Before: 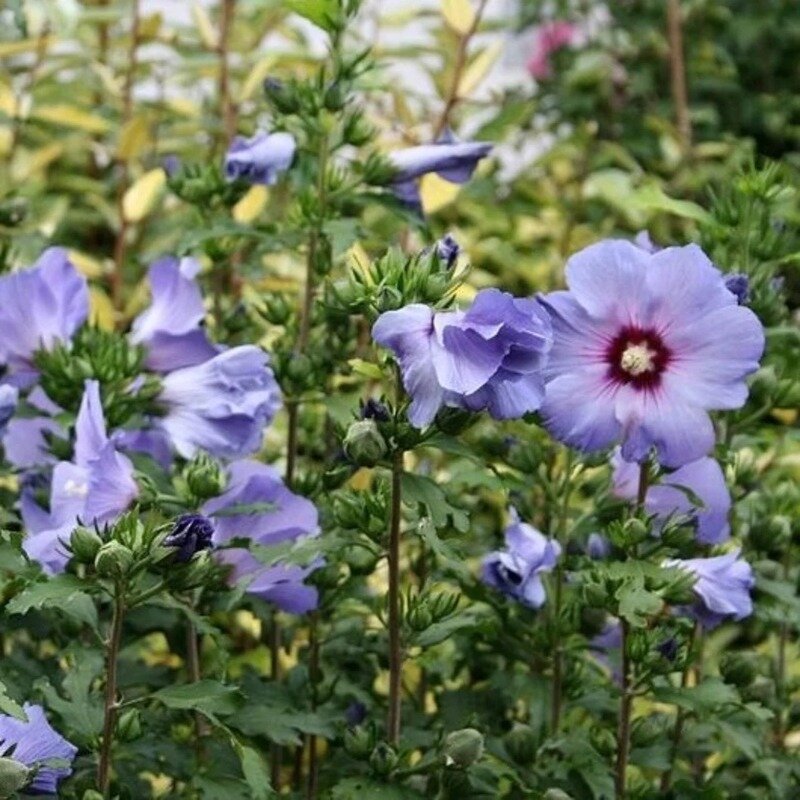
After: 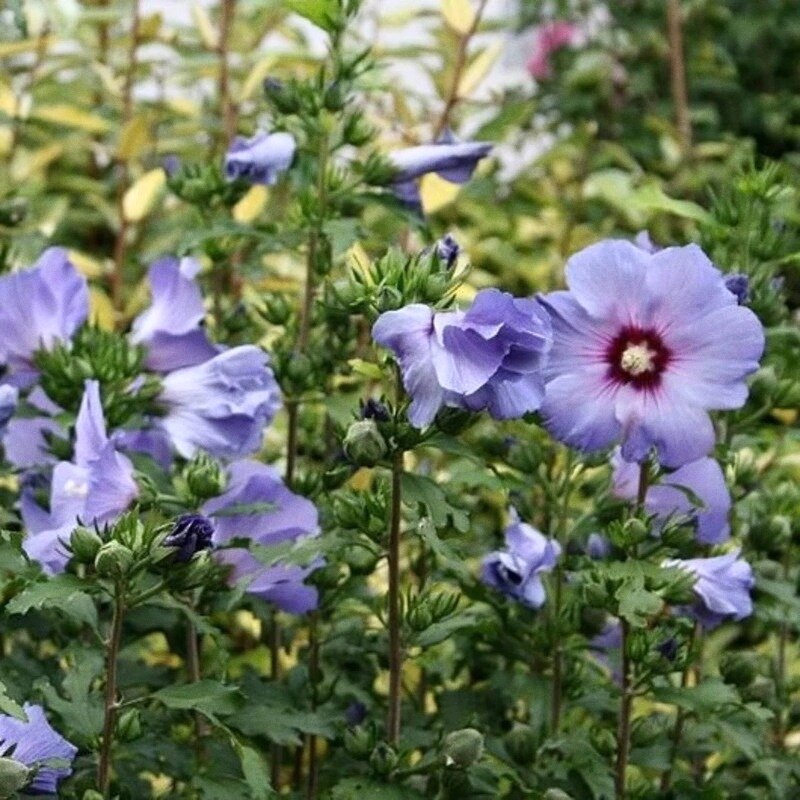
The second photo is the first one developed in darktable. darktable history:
shadows and highlights: shadows 0, highlights 40
grain: coarseness 0.09 ISO, strength 16.61%
